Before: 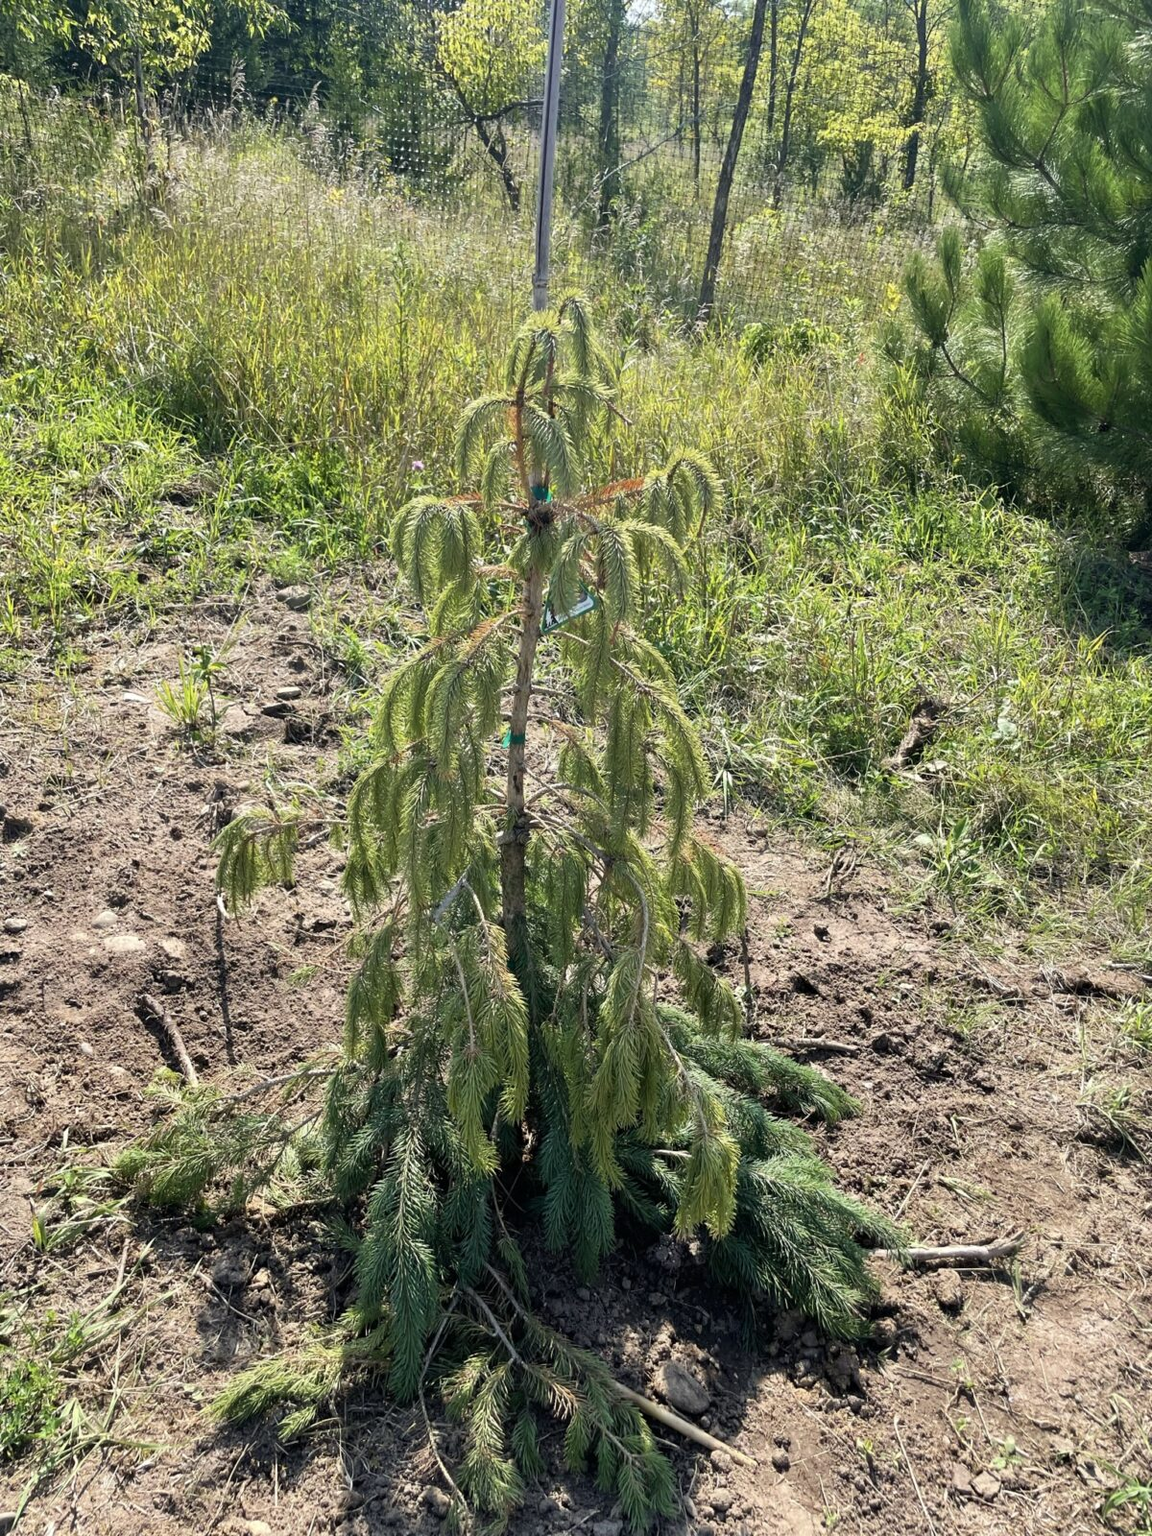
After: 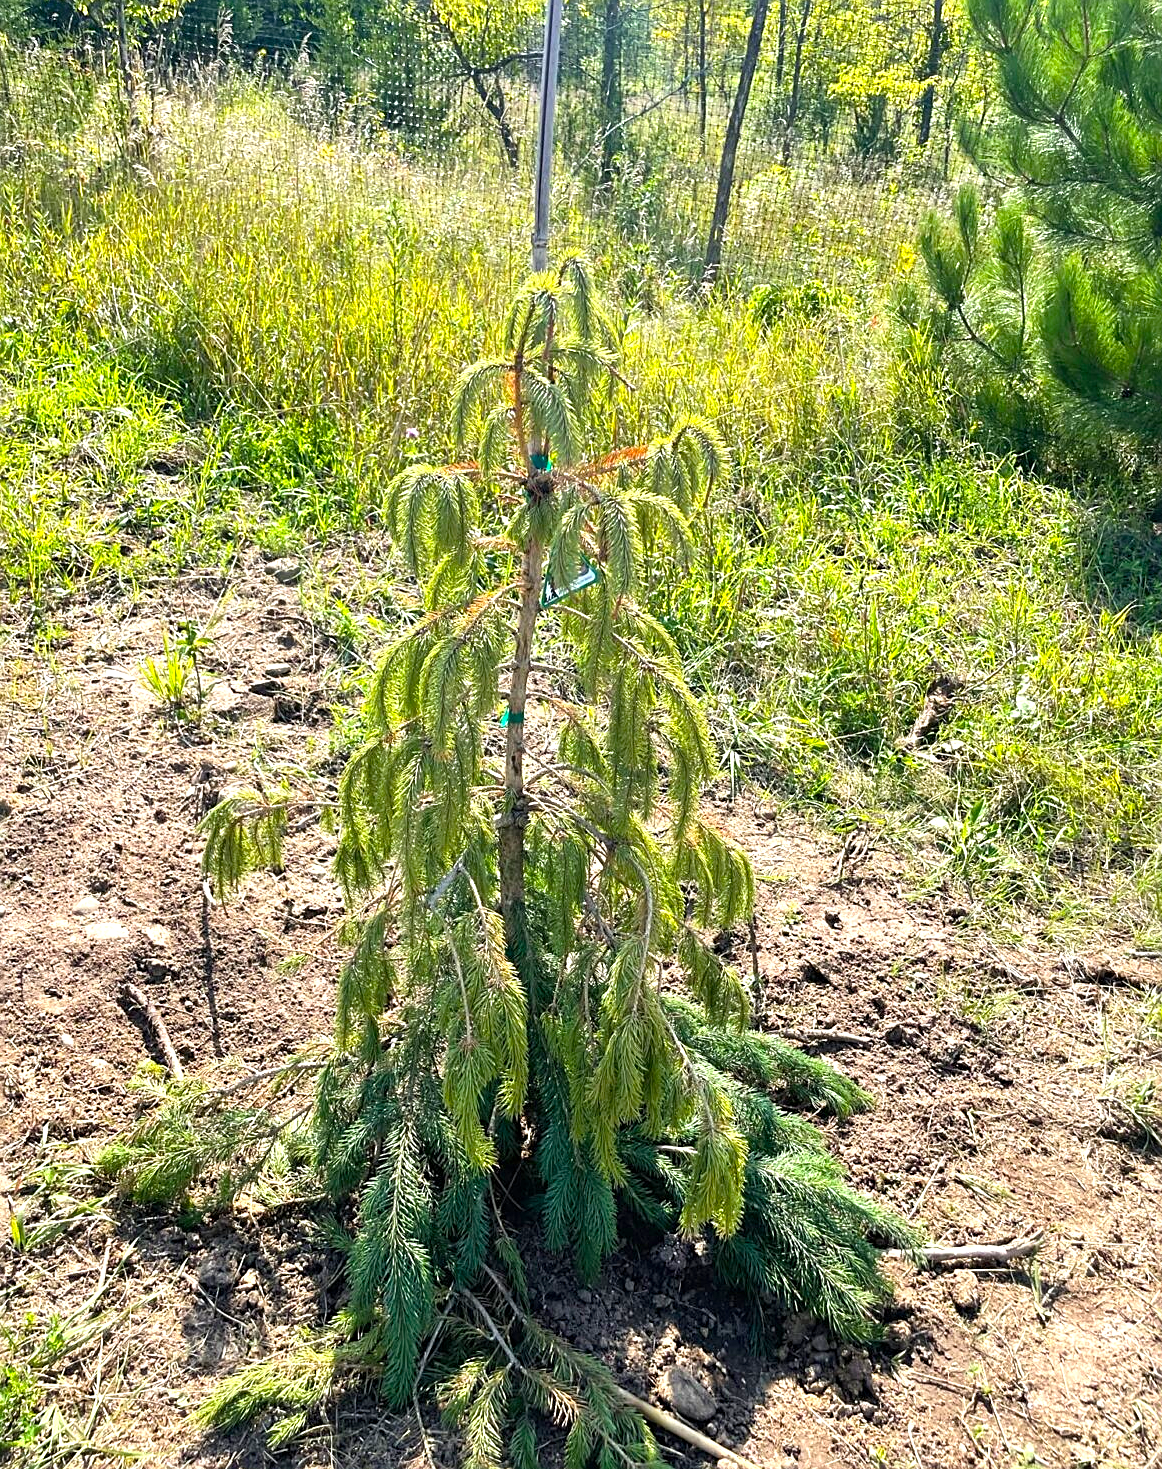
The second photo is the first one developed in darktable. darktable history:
sharpen: on, module defaults
exposure: exposure 0.64 EV, compensate highlight preservation false
crop: left 1.964%, top 3.251%, right 1.122%, bottom 4.933%
color balance: output saturation 120%
shadows and highlights: shadows 12, white point adjustment 1.2, highlights -0.36, soften with gaussian
